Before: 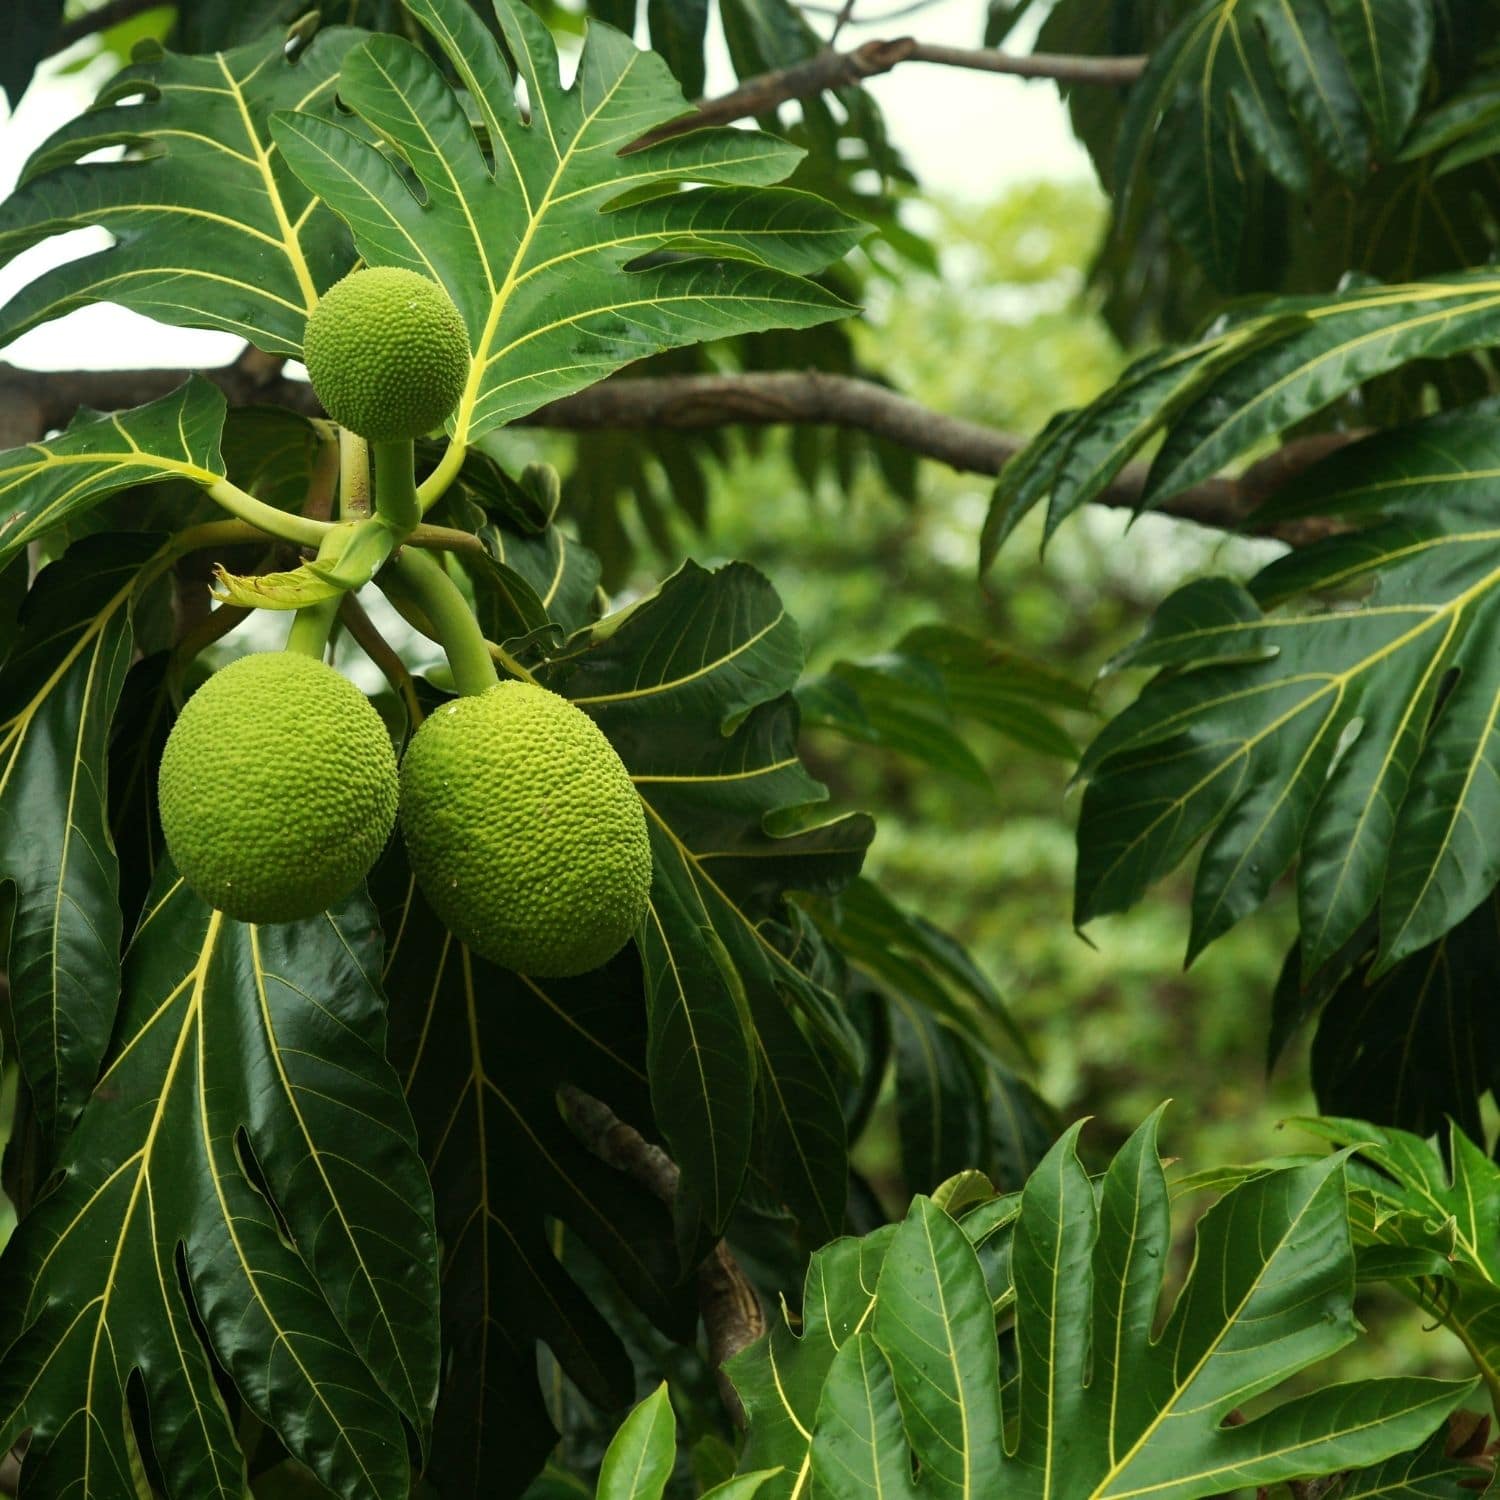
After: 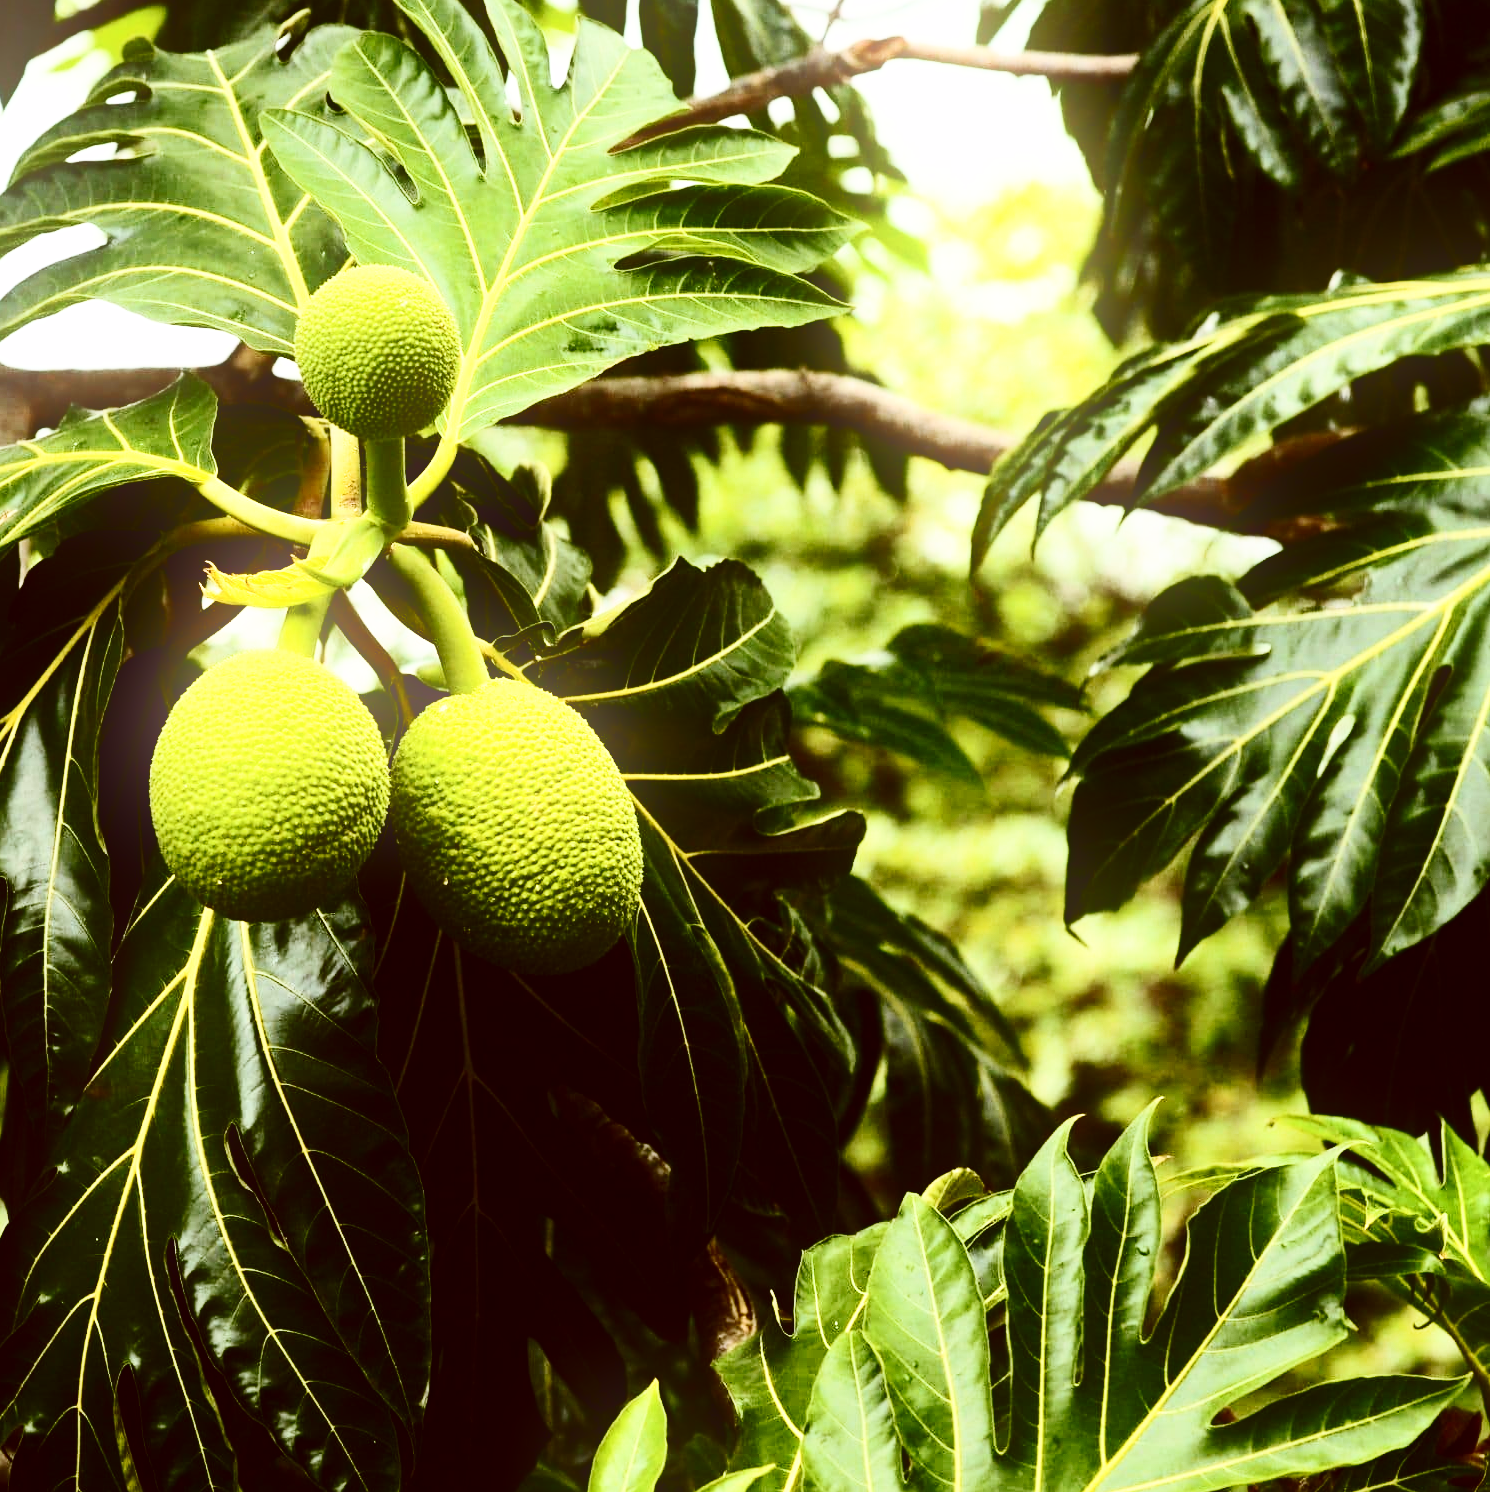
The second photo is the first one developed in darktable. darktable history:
color correction: highlights a* -0.137, highlights b* 0.137
white balance: red 1.042, blue 1.17
crop and rotate: left 0.614%, top 0.179%, bottom 0.309%
base curve: curves: ch0 [(0, 0) (0.028, 0.03) (0.121, 0.232) (0.46, 0.748) (0.859, 0.968) (1, 1)], preserve colors none
bloom: size 13.65%, threshold 98.39%, strength 4.82%
color balance: lift [1.001, 1.007, 1, 0.993], gamma [1.023, 1.026, 1.01, 0.974], gain [0.964, 1.059, 1.073, 0.927]
contrast brightness saturation: contrast 0.5, saturation -0.1
